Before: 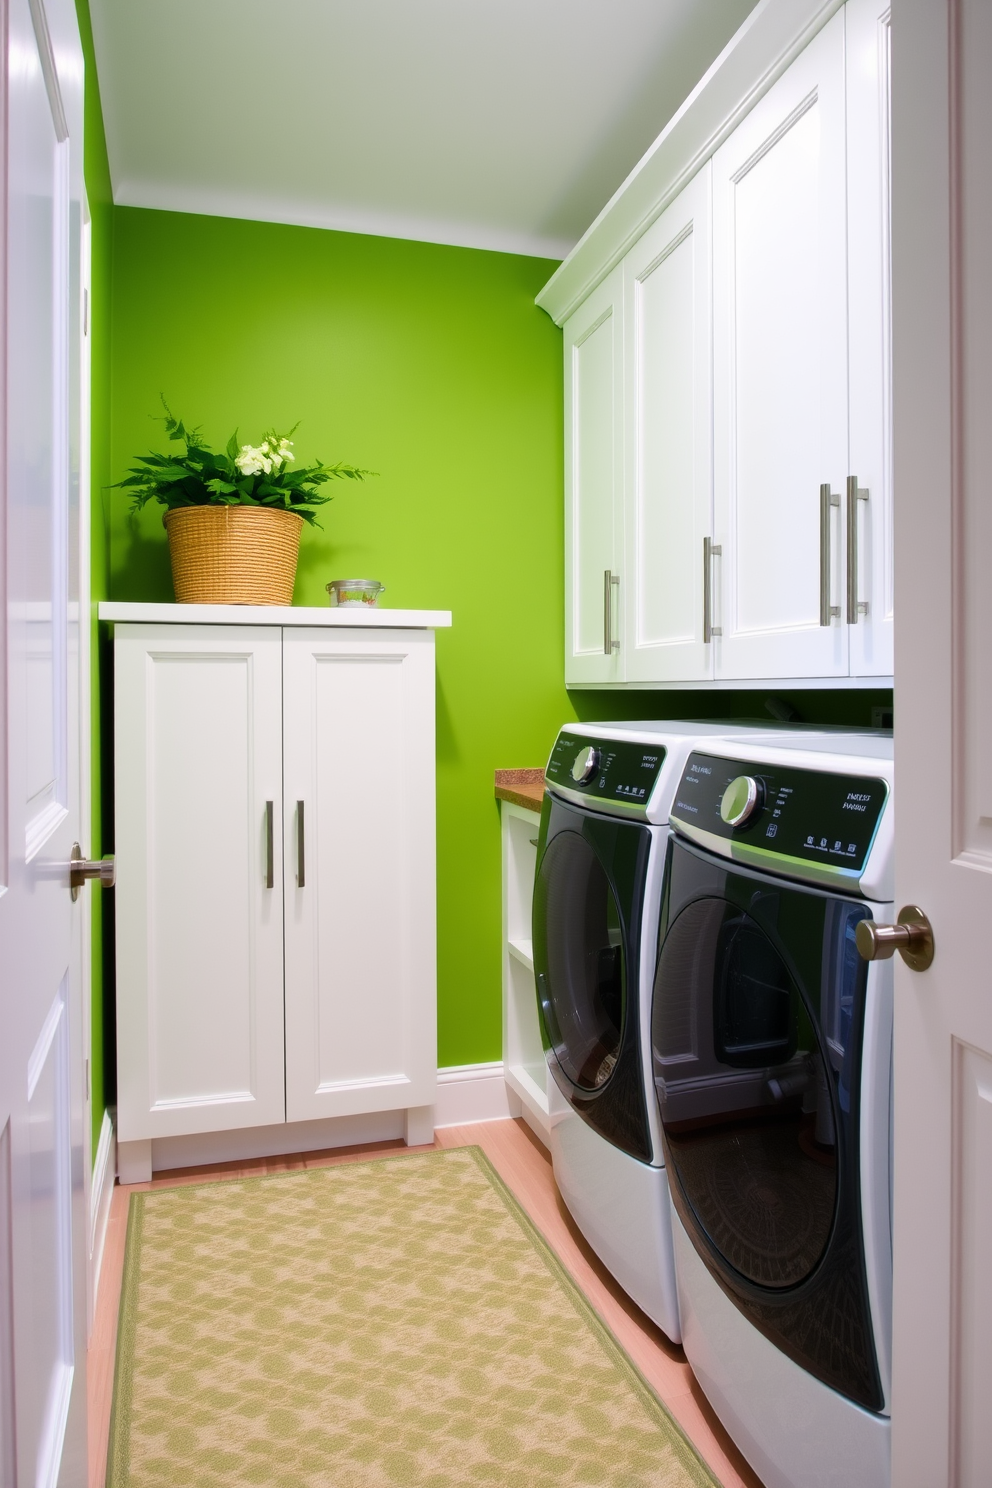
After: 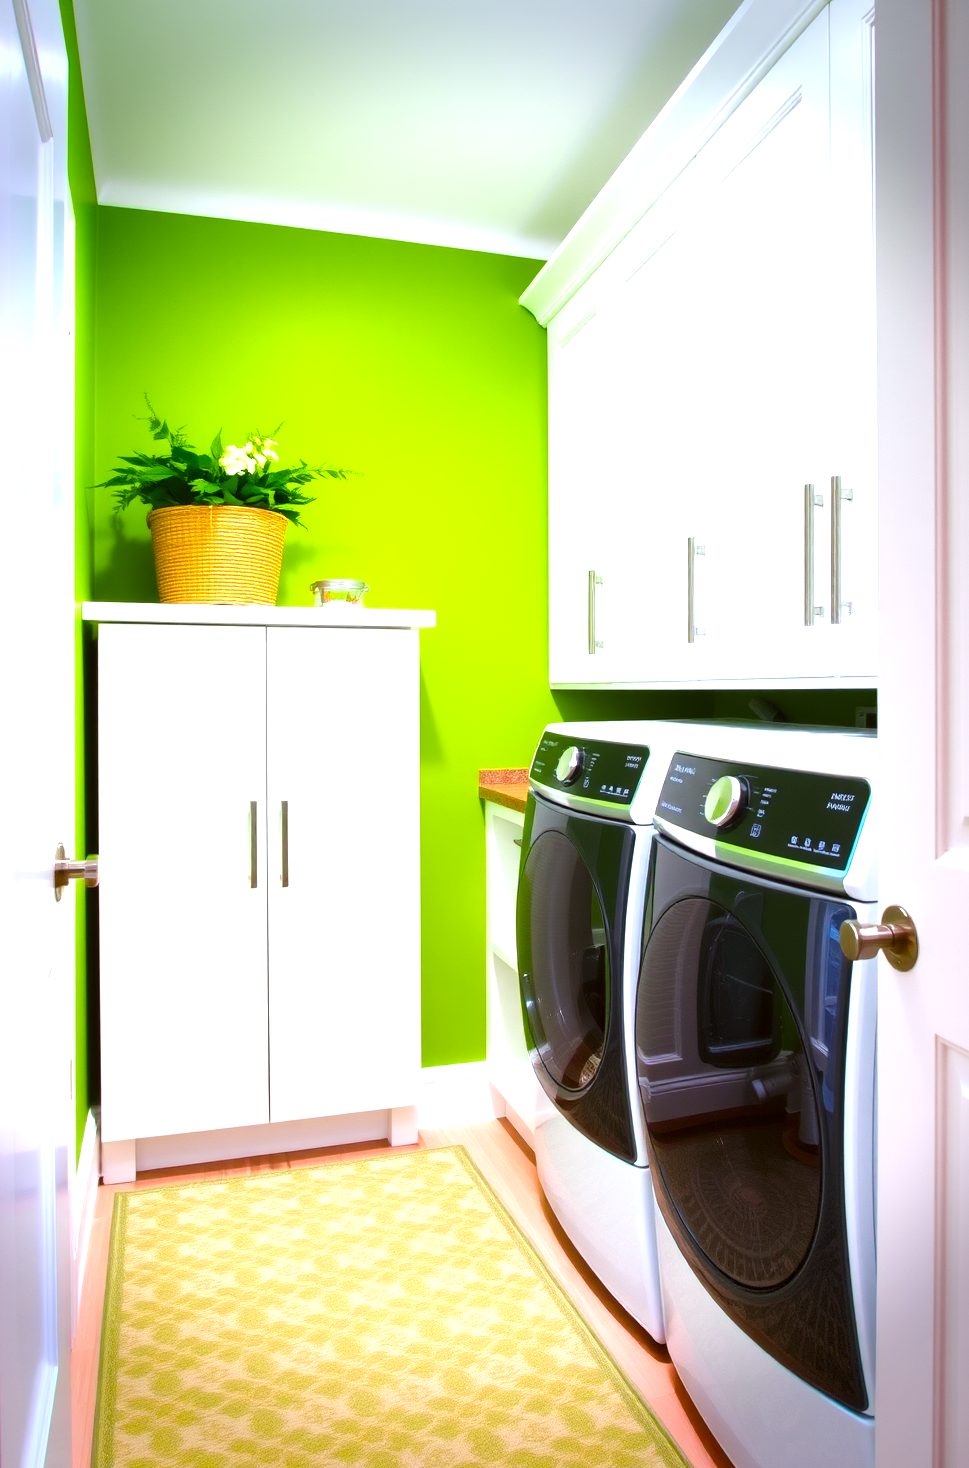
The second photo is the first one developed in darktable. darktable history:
exposure: black level correction 0, exposure 1.2 EV, compensate highlight preservation false
vignetting: fall-off start 76.55%, fall-off radius 26.66%, saturation 0.381, width/height ratio 0.979, dithering 8-bit output
crop and rotate: left 1.673%, right 0.608%, bottom 1.292%
color correction: highlights a* -3.06, highlights b* -6.88, shadows a* 3.04, shadows b* 5.33
color balance rgb: perceptual saturation grading › global saturation 30.441%
